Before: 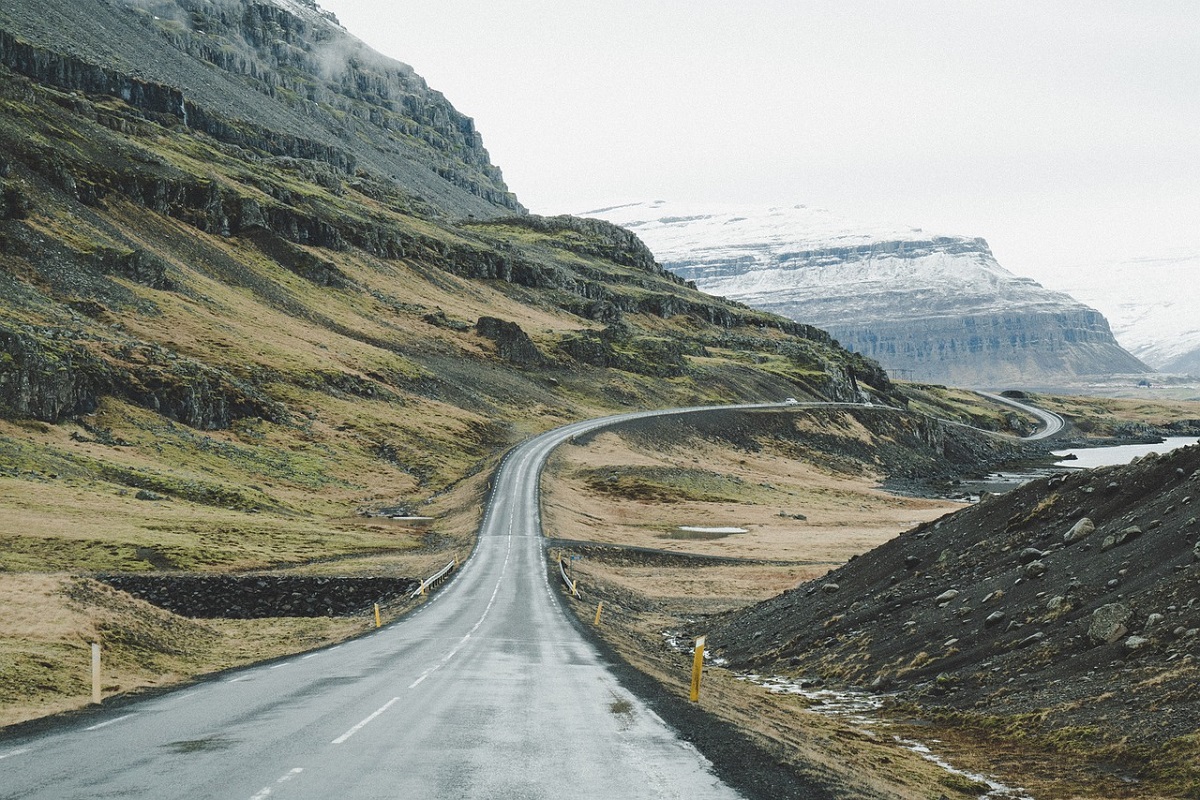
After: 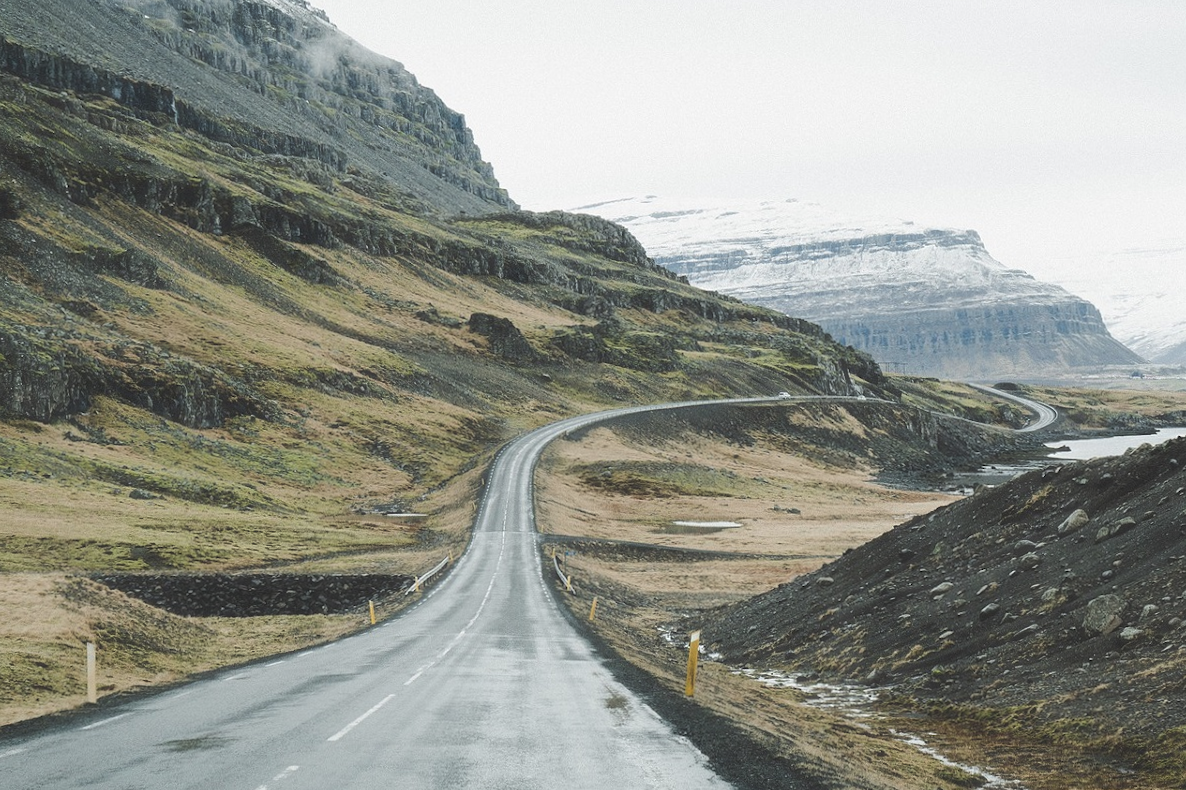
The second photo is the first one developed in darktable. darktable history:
haze removal: strength -0.1, adaptive false
rotate and perspective: rotation -0.45°, automatic cropping original format, crop left 0.008, crop right 0.992, crop top 0.012, crop bottom 0.988
color balance rgb: on, module defaults
color correction: saturation 0.98
